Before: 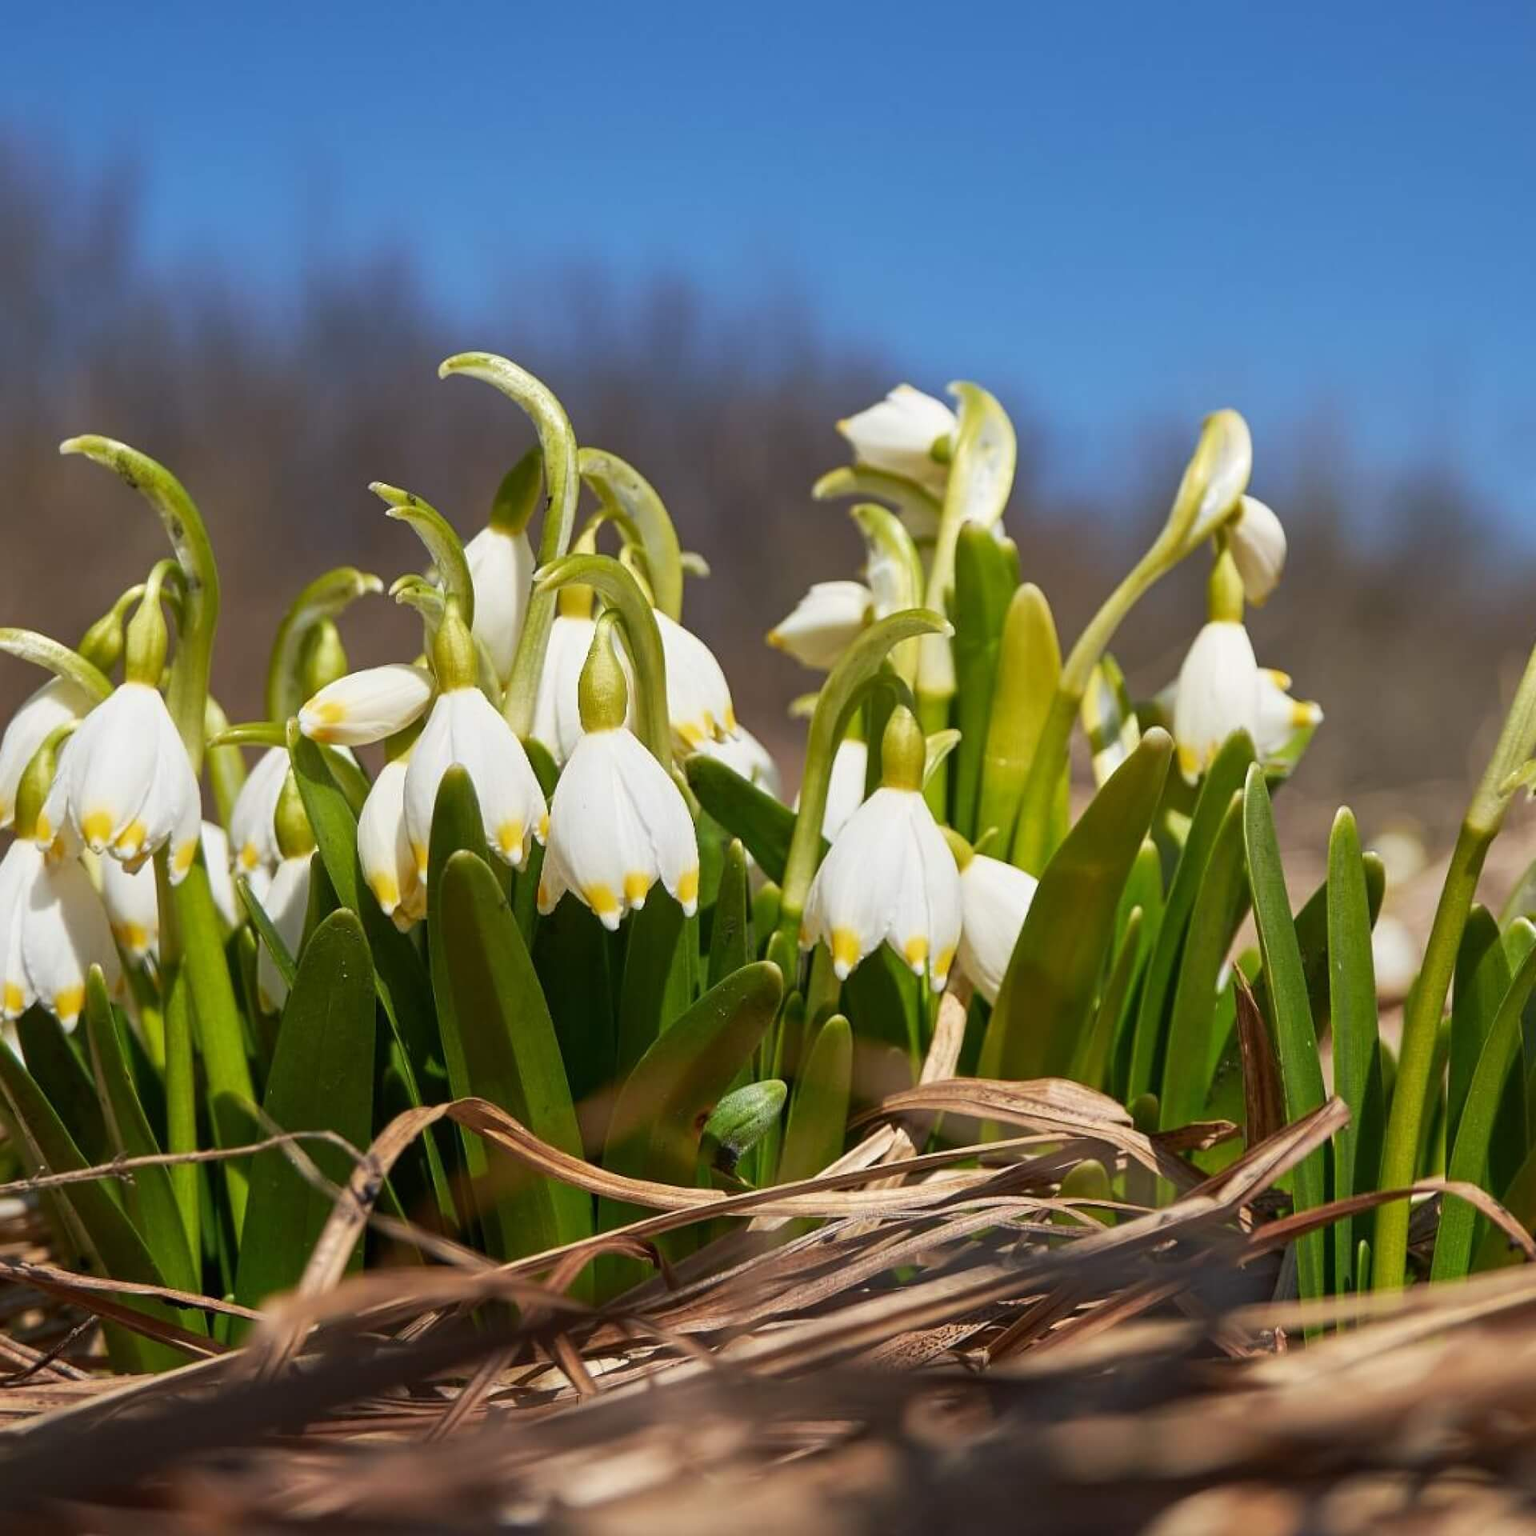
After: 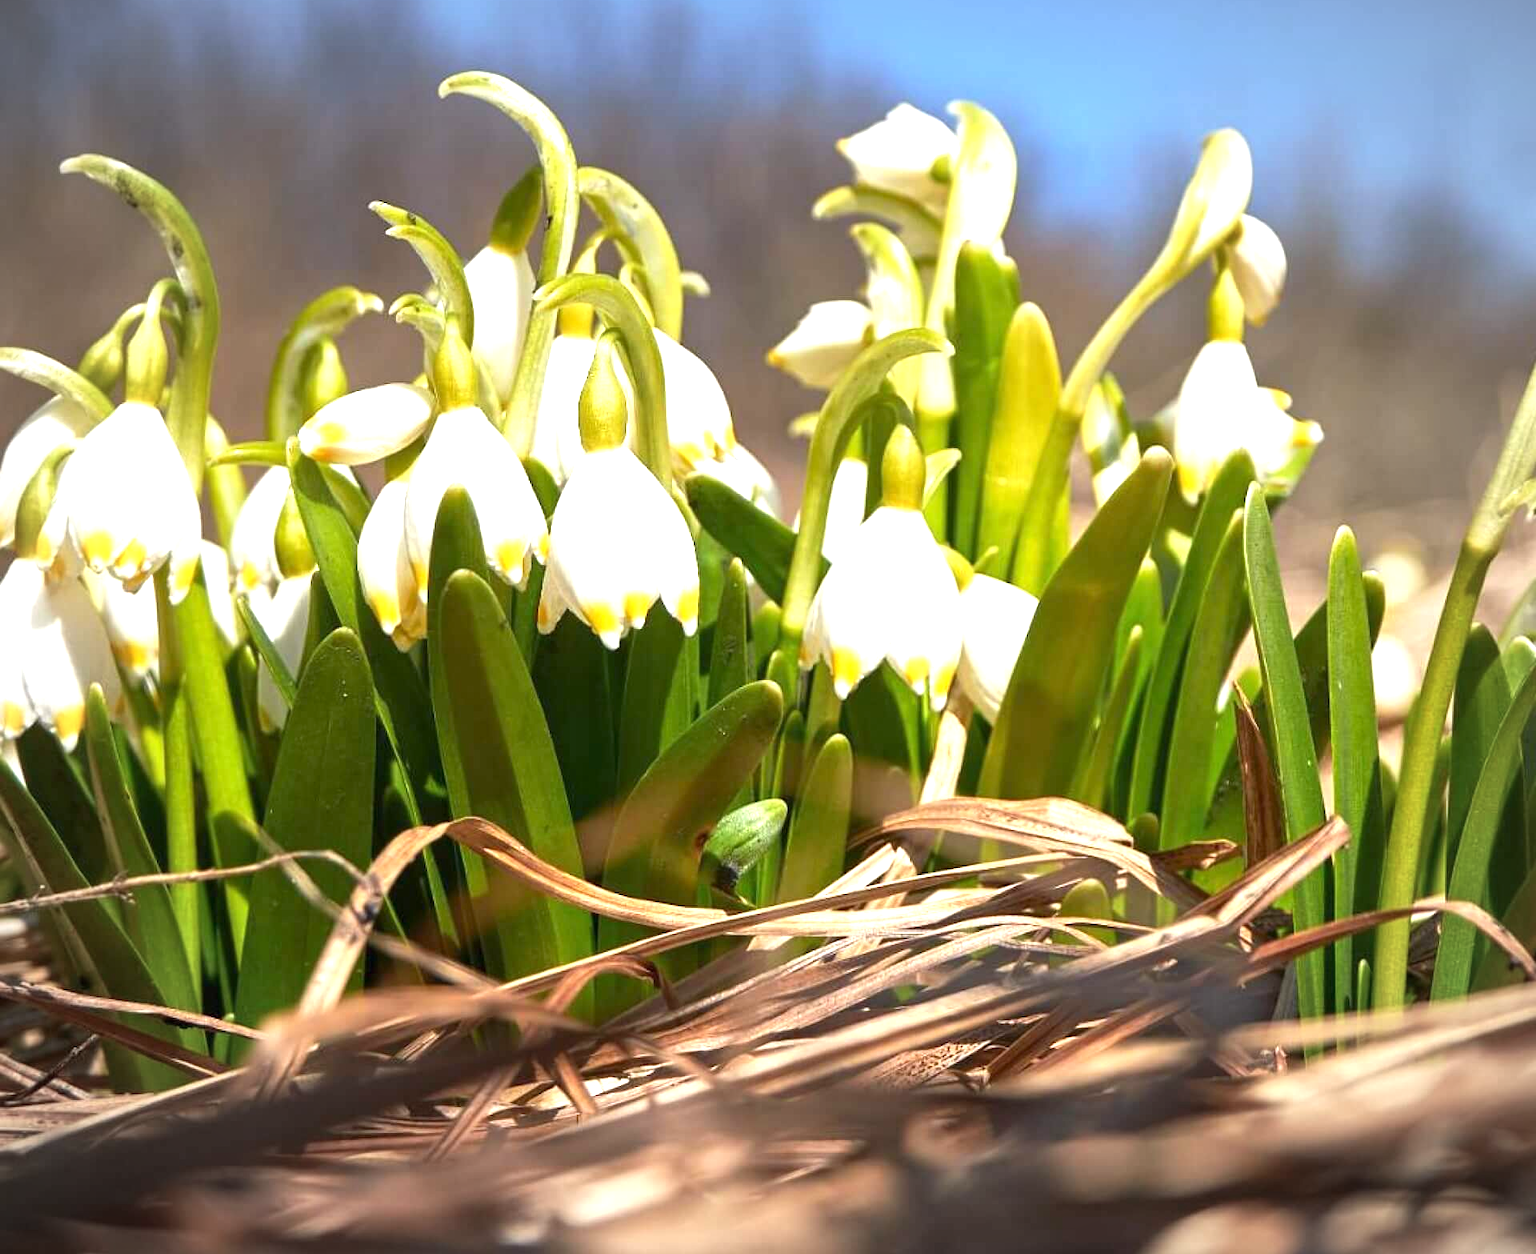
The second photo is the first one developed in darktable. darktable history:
crop and rotate: top 18.288%
exposure: exposure 1.152 EV, compensate highlight preservation false
vignetting: fall-off start 81.07%, fall-off radius 62.03%, automatic ratio true, width/height ratio 1.412
